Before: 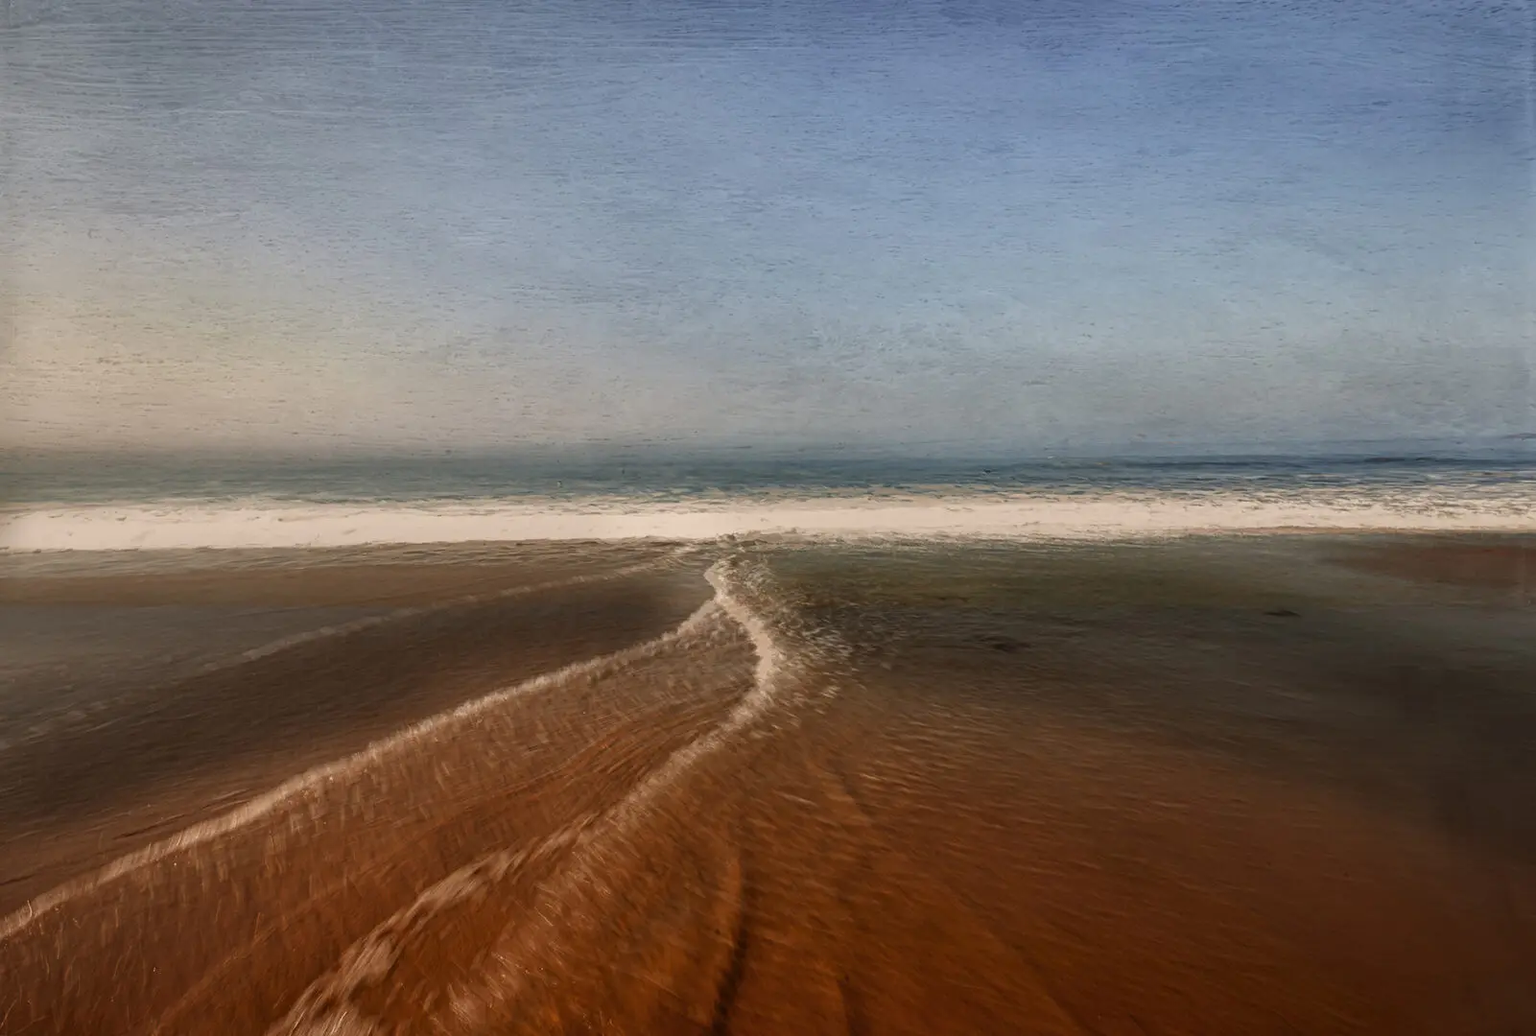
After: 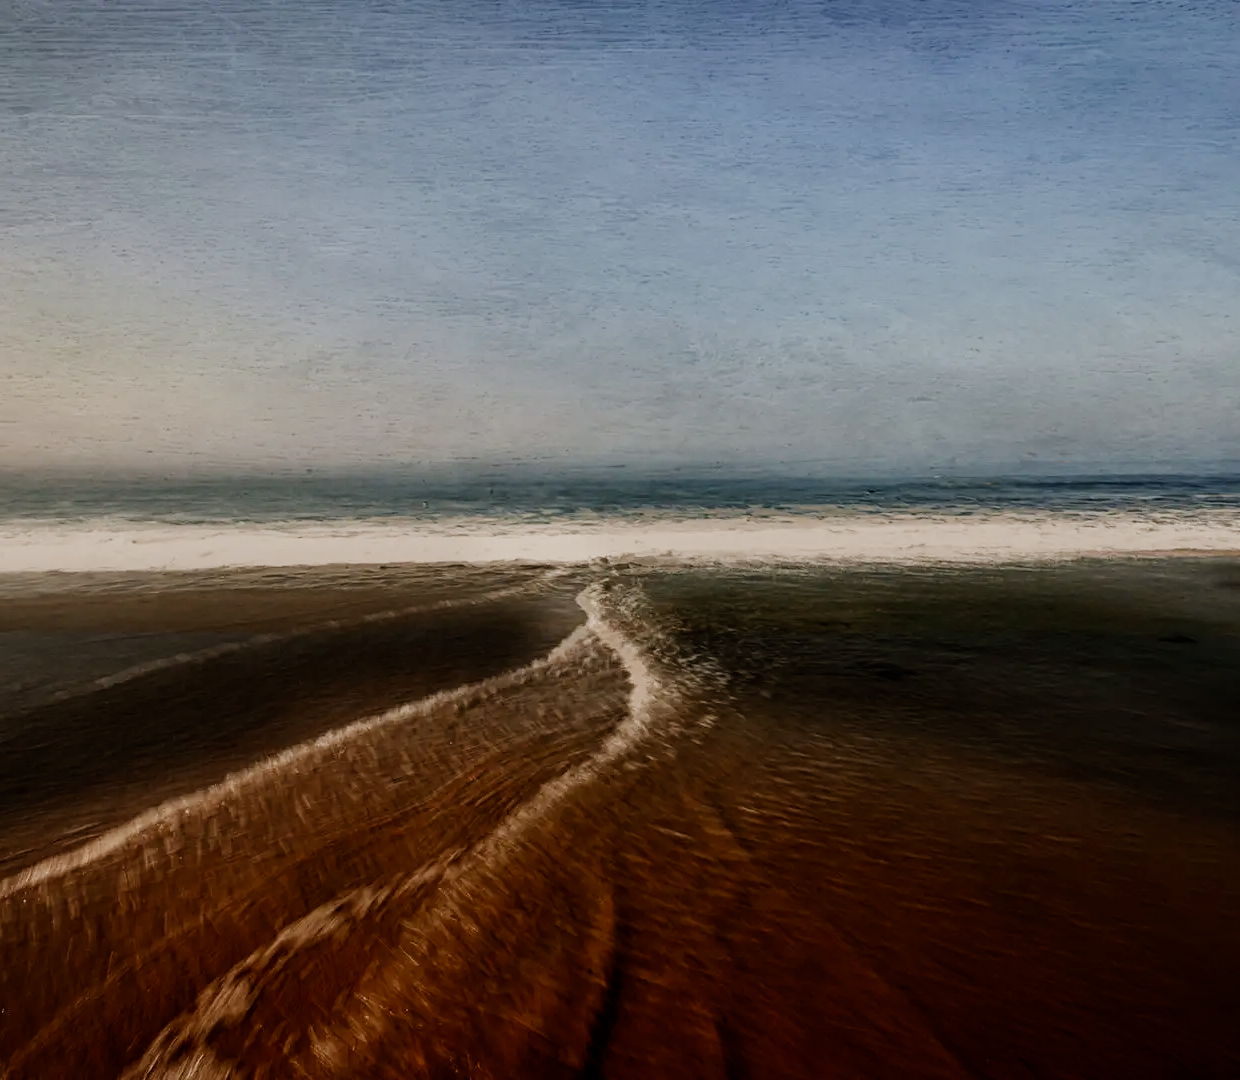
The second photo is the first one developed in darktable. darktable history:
crop: left 9.88%, right 12.664%
filmic rgb: middle gray luminance 29%, black relative exposure -10.3 EV, white relative exposure 5.5 EV, threshold 6 EV, target black luminance 0%, hardness 3.95, latitude 2.04%, contrast 1.132, highlights saturation mix 5%, shadows ↔ highlights balance 15.11%, add noise in highlights 0, preserve chrominance no, color science v3 (2019), use custom middle-gray values true, iterations of high-quality reconstruction 0, contrast in highlights soft, enable highlight reconstruction true
color balance: mode lift, gamma, gain (sRGB), lift [1, 1, 1.022, 1.026]
tone equalizer: -8 EV -0.75 EV, -7 EV -0.7 EV, -6 EV -0.6 EV, -5 EV -0.4 EV, -3 EV 0.4 EV, -2 EV 0.6 EV, -1 EV 0.7 EV, +0 EV 0.75 EV, edges refinement/feathering 500, mask exposure compensation -1.57 EV, preserve details no
